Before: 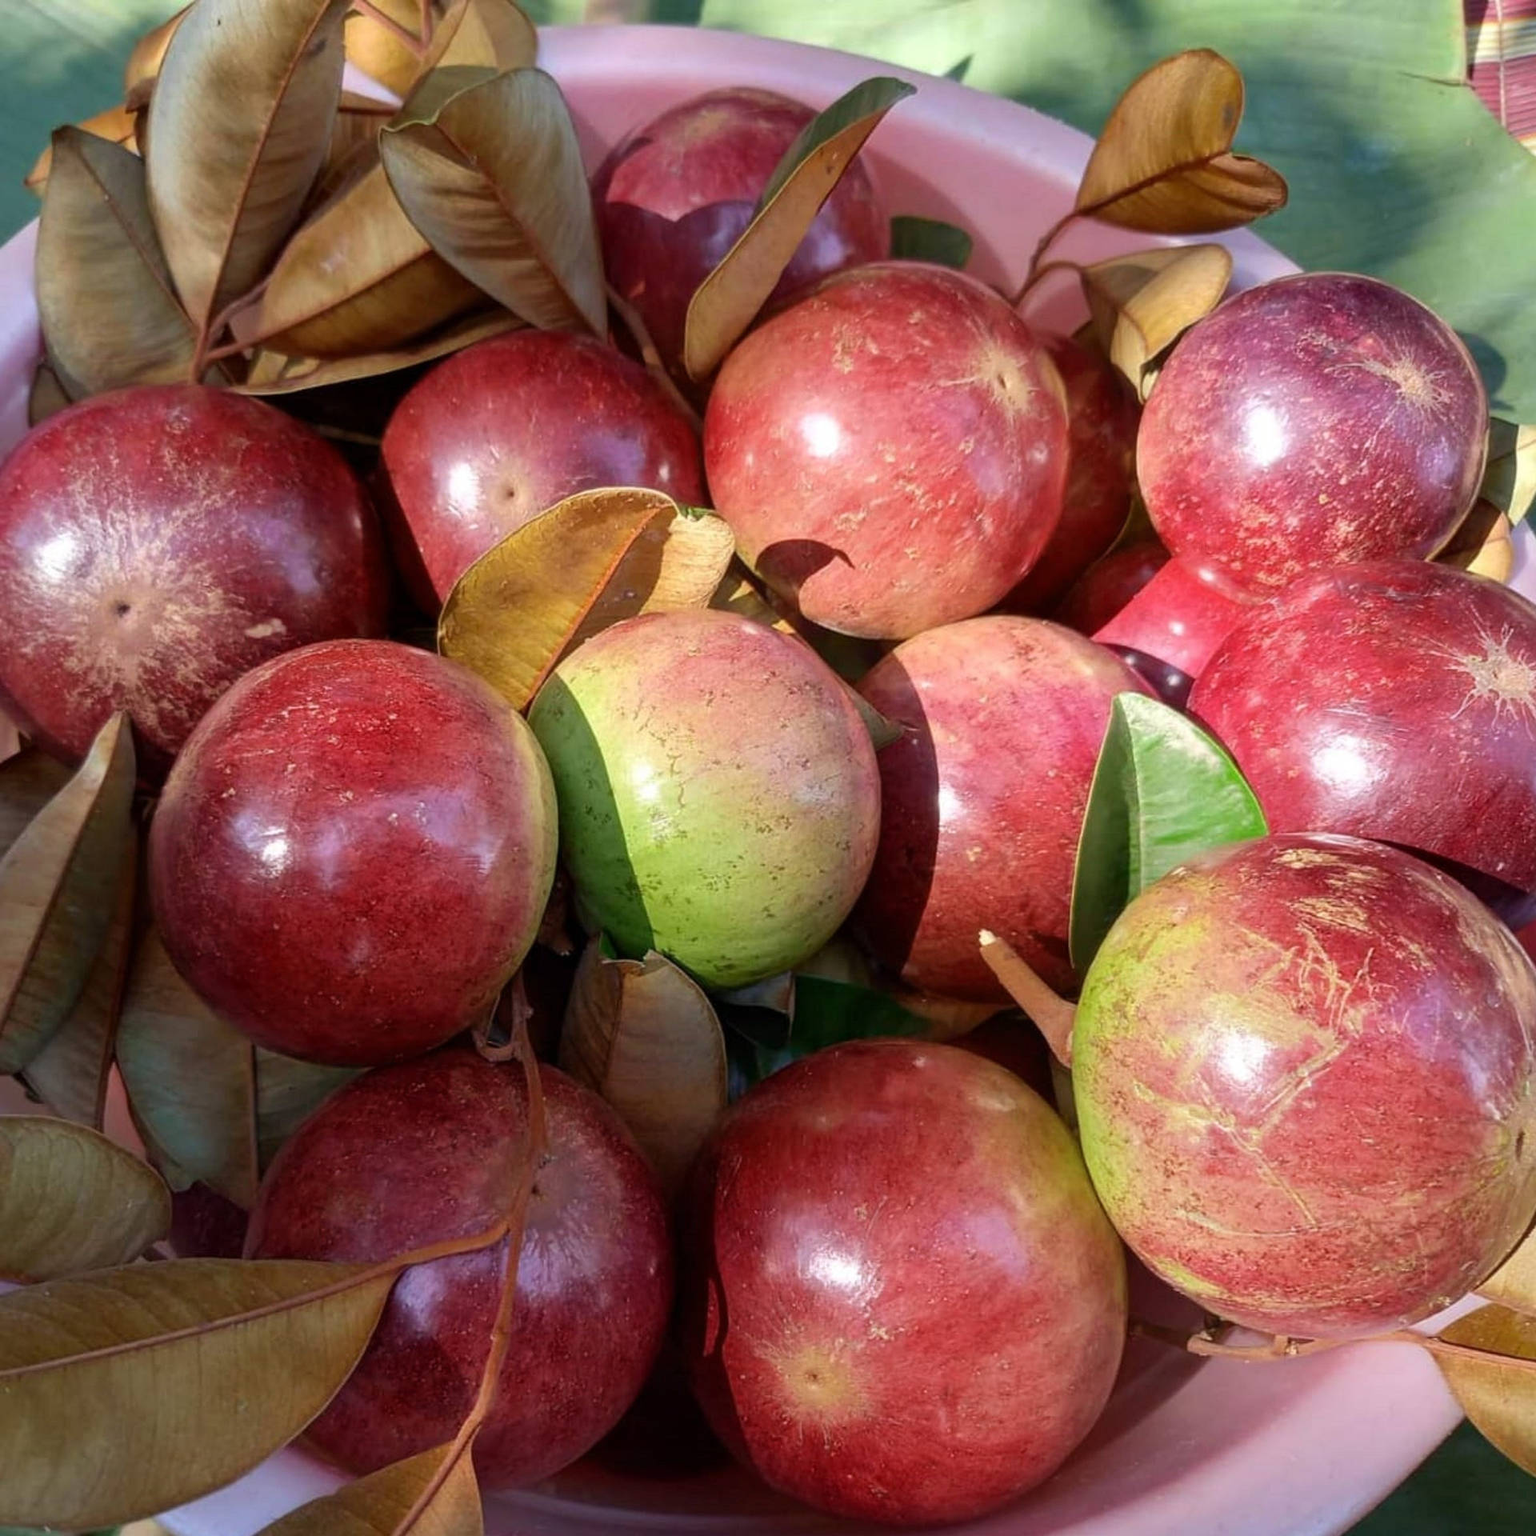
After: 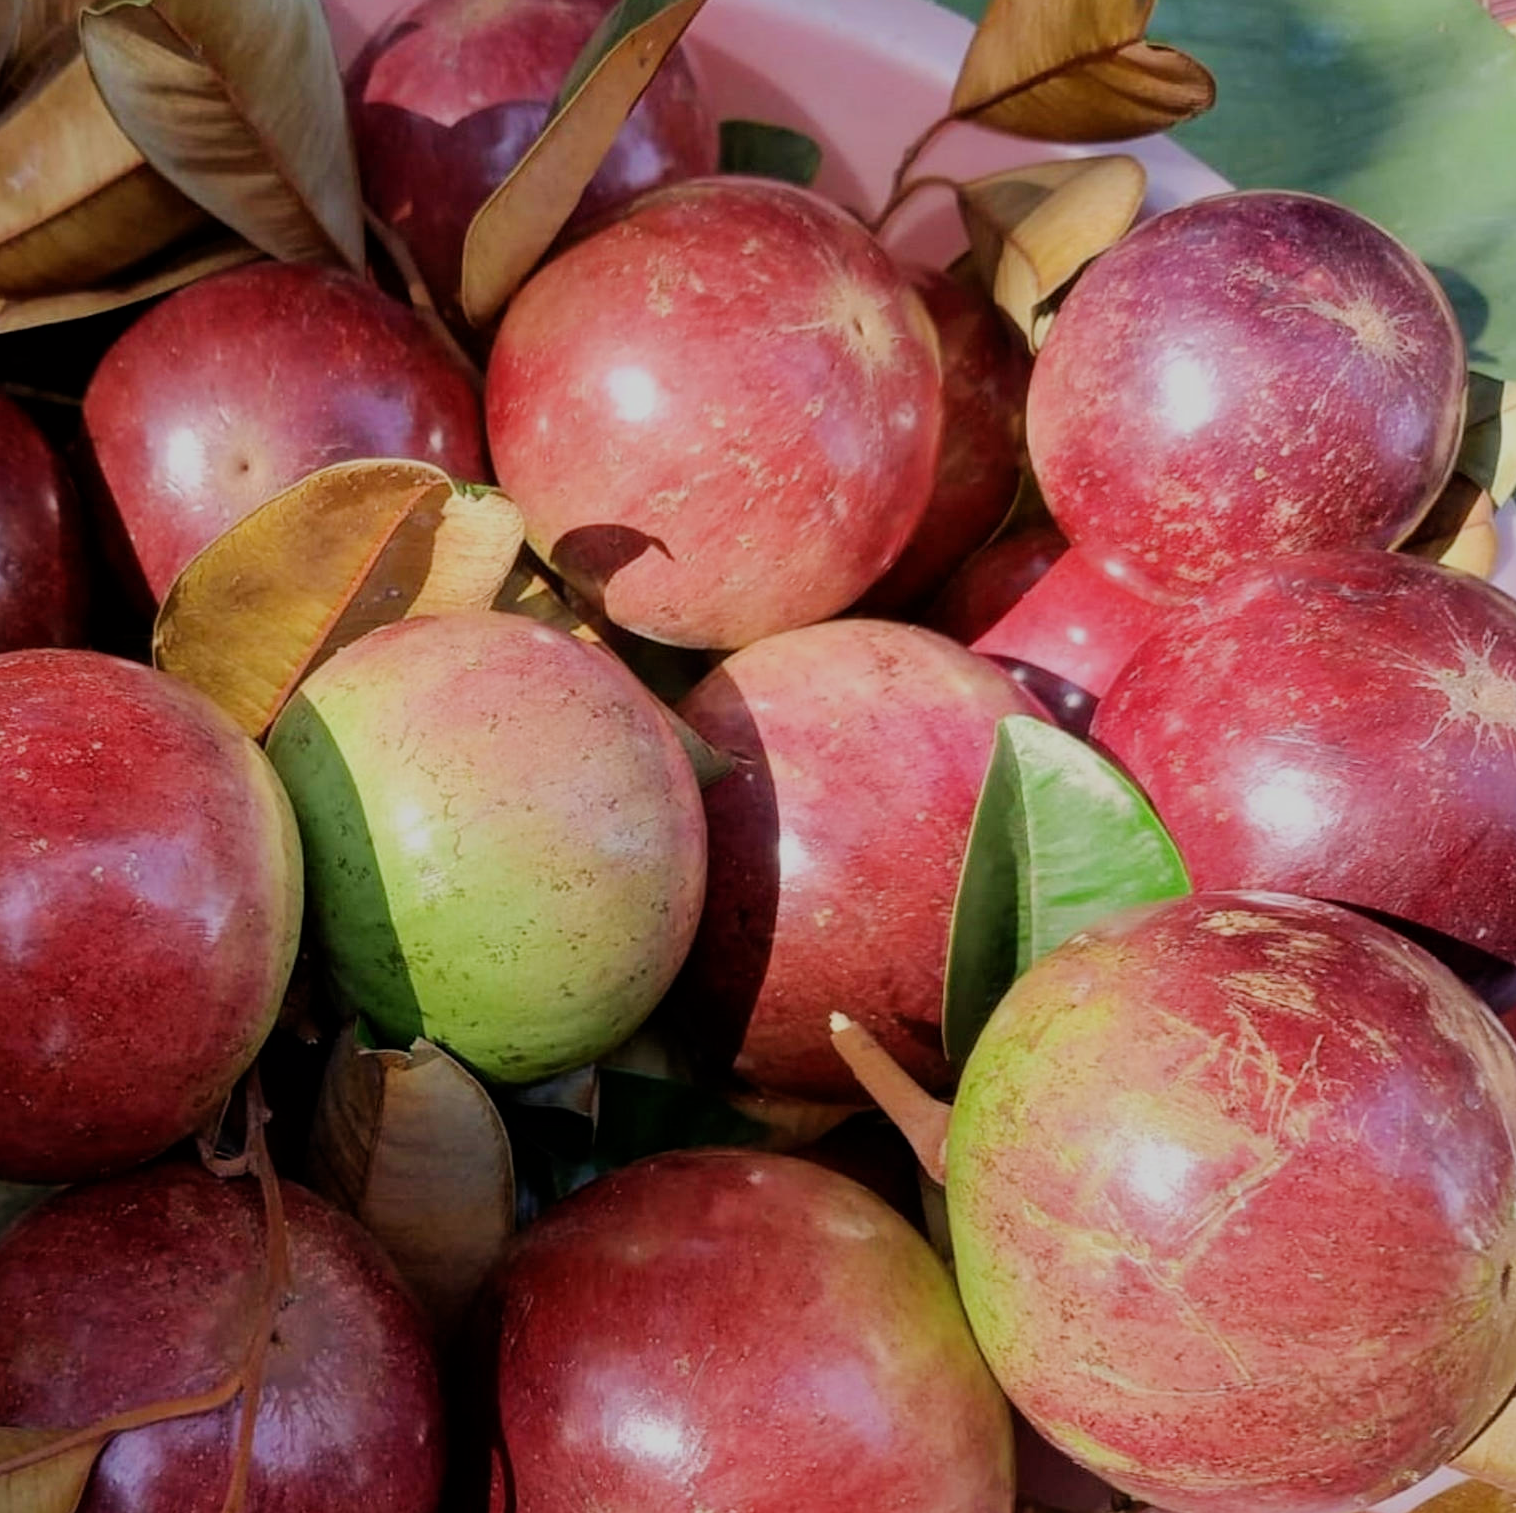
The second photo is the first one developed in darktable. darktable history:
crop and rotate: left 20.571%, top 7.849%, right 0.439%, bottom 13.338%
filmic rgb: black relative exposure -7.12 EV, white relative exposure 5.38 EV, hardness 3.03
